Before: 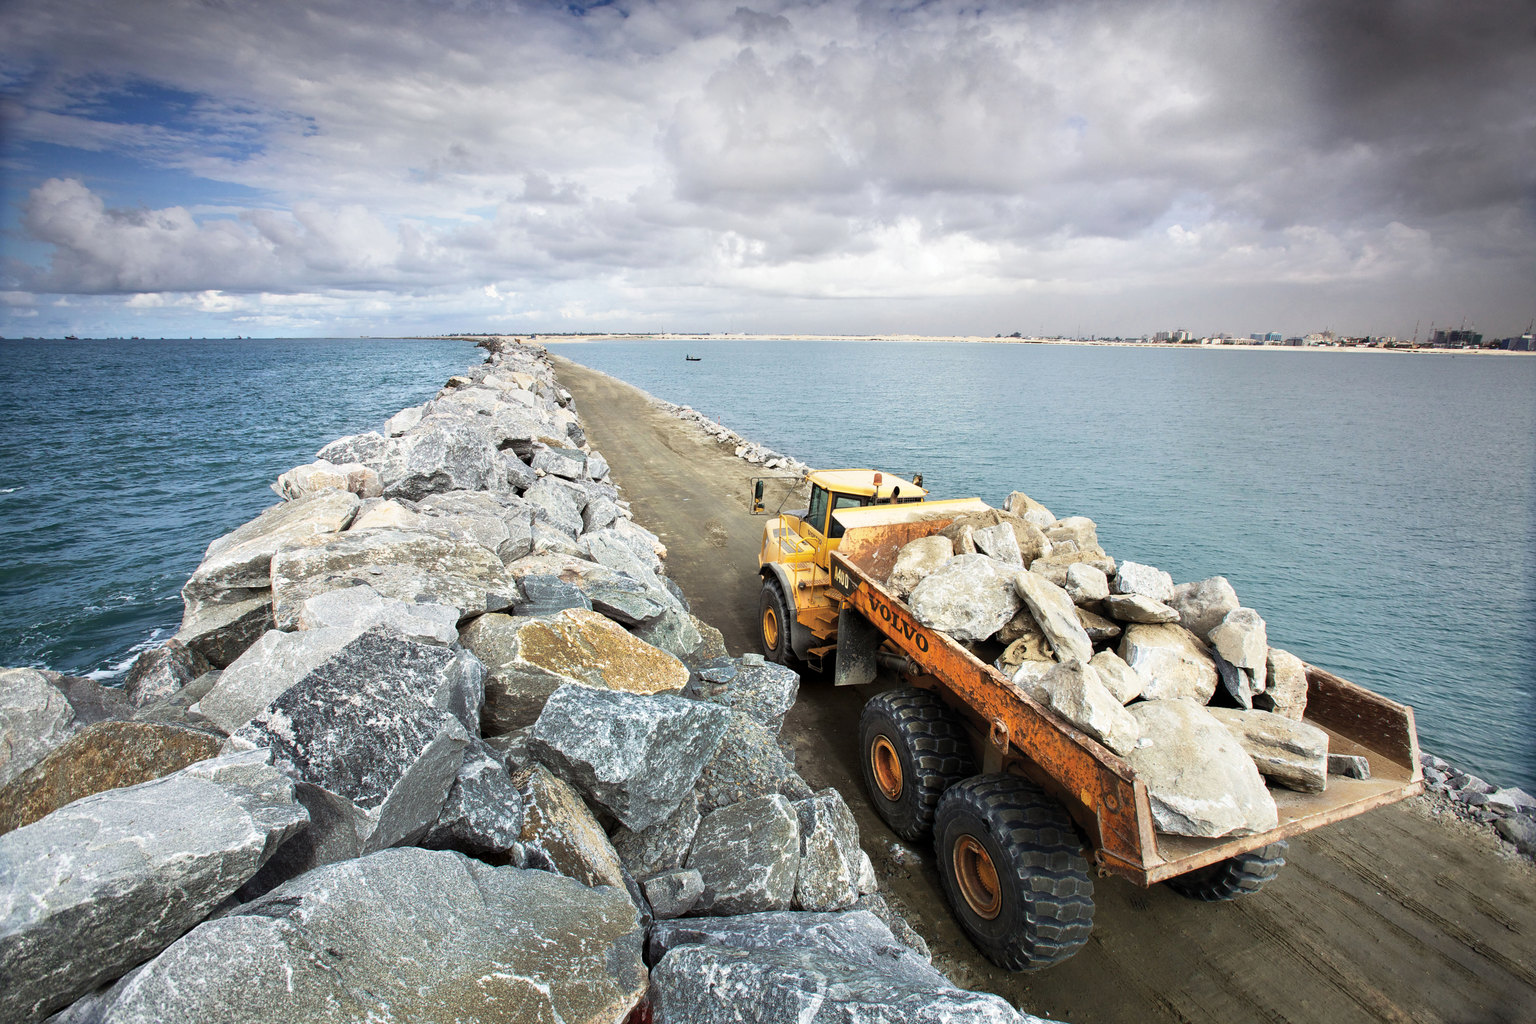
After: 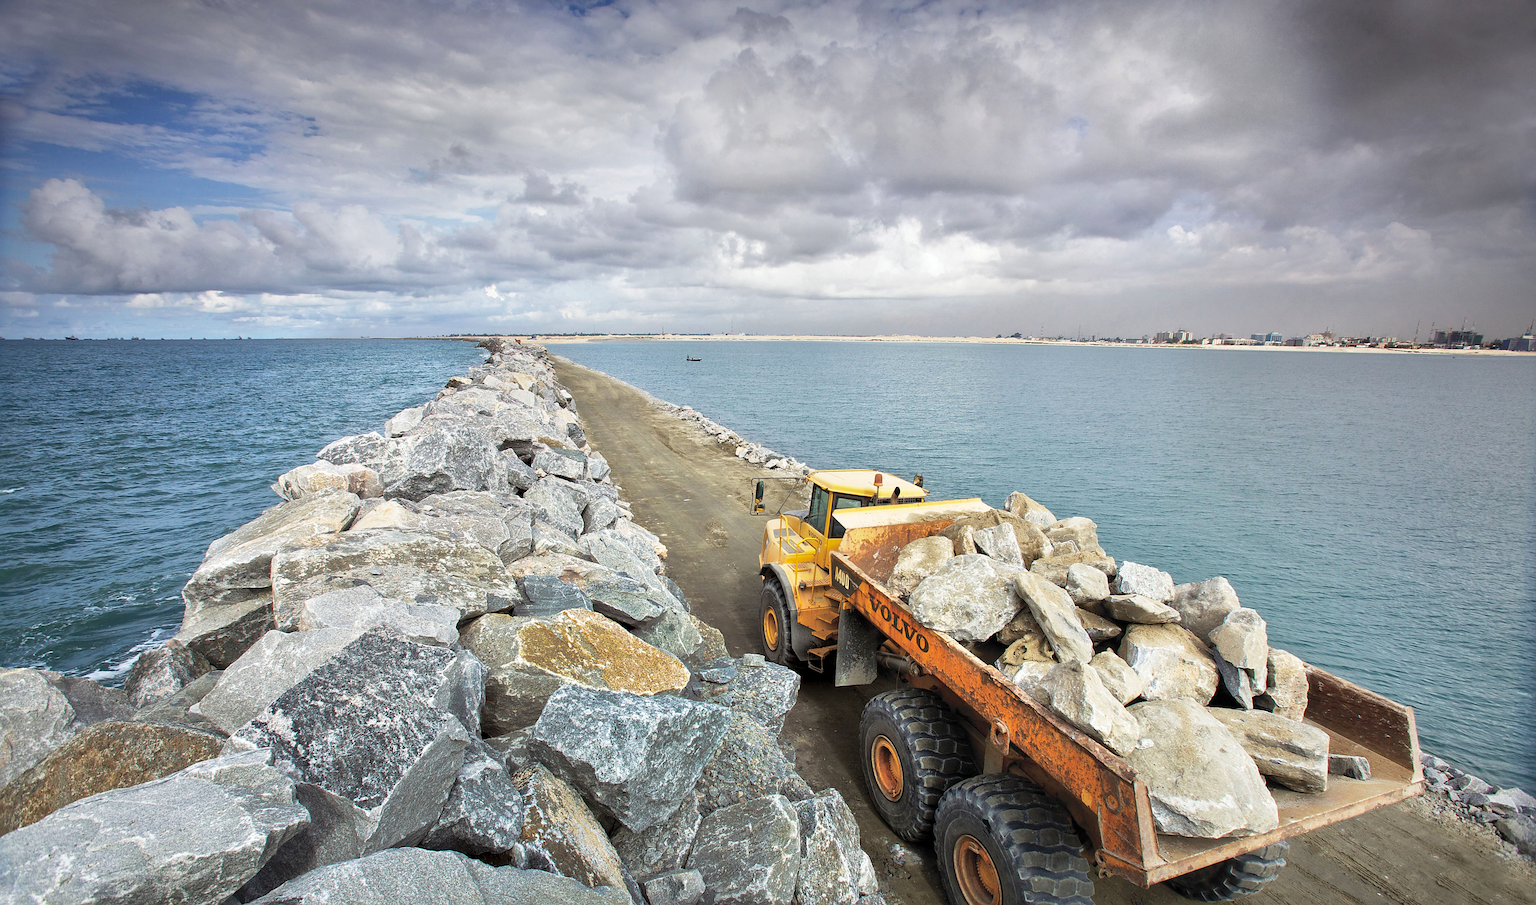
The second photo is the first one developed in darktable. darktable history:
sharpen: on, module defaults
shadows and highlights: on, module defaults
crop and rotate: top 0%, bottom 11.571%
contrast brightness saturation: contrast 0.049, brightness 0.056, saturation 0.007
